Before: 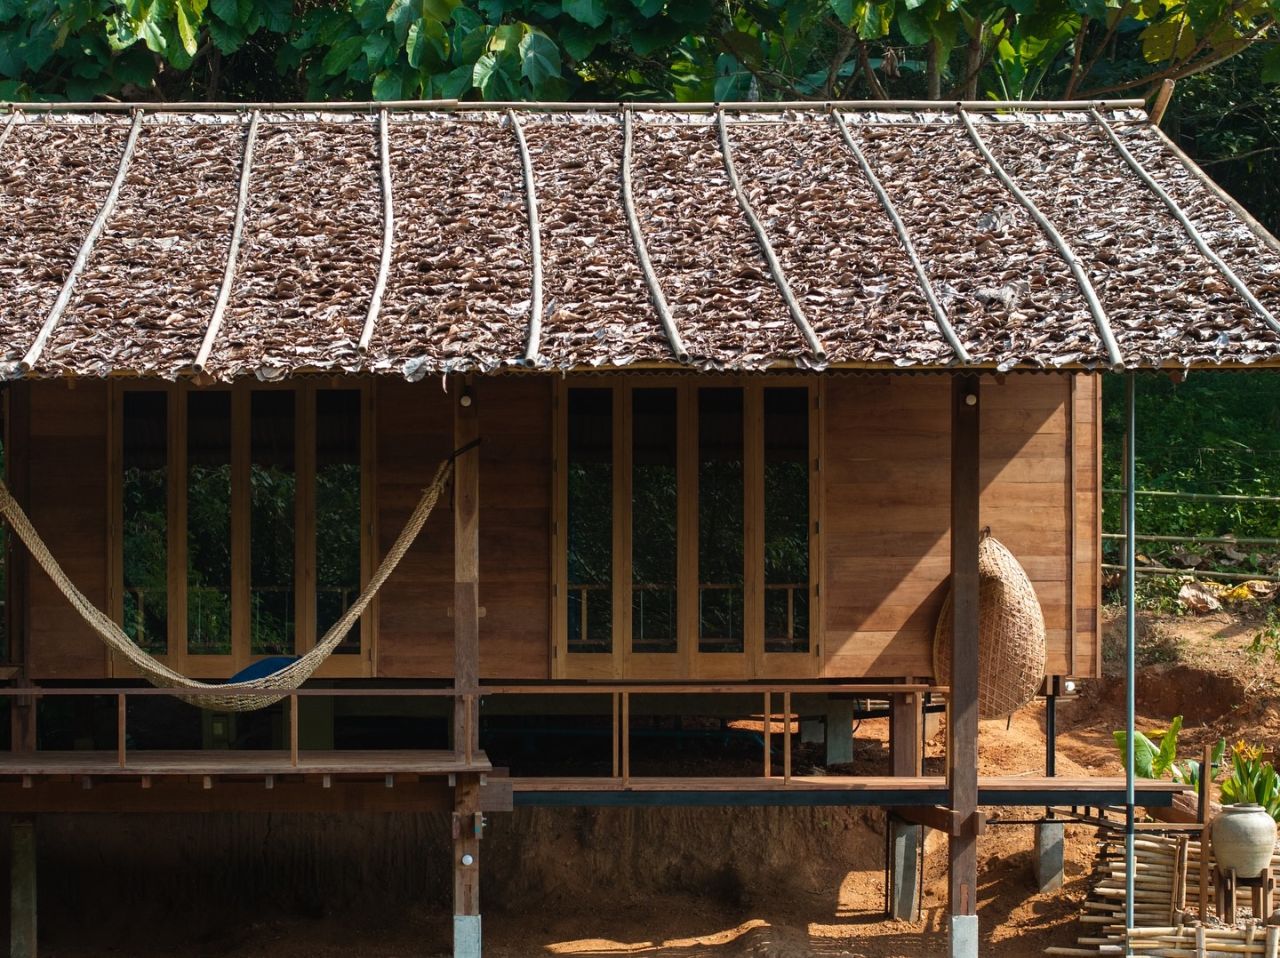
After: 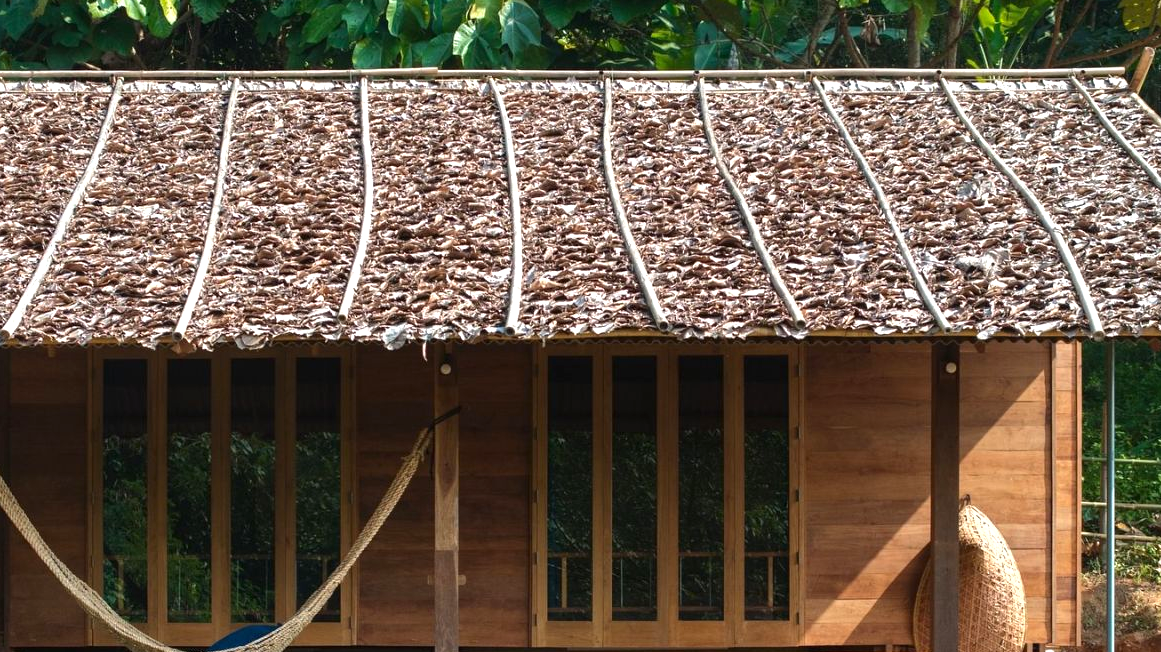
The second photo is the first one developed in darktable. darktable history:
exposure: exposure 0.663 EV, compensate exposure bias true, compensate highlight preservation false
shadows and highlights: shadows -20.13, white point adjustment -2, highlights -34.76
crop: left 1.589%, top 3.404%, right 7.67%, bottom 28.512%
